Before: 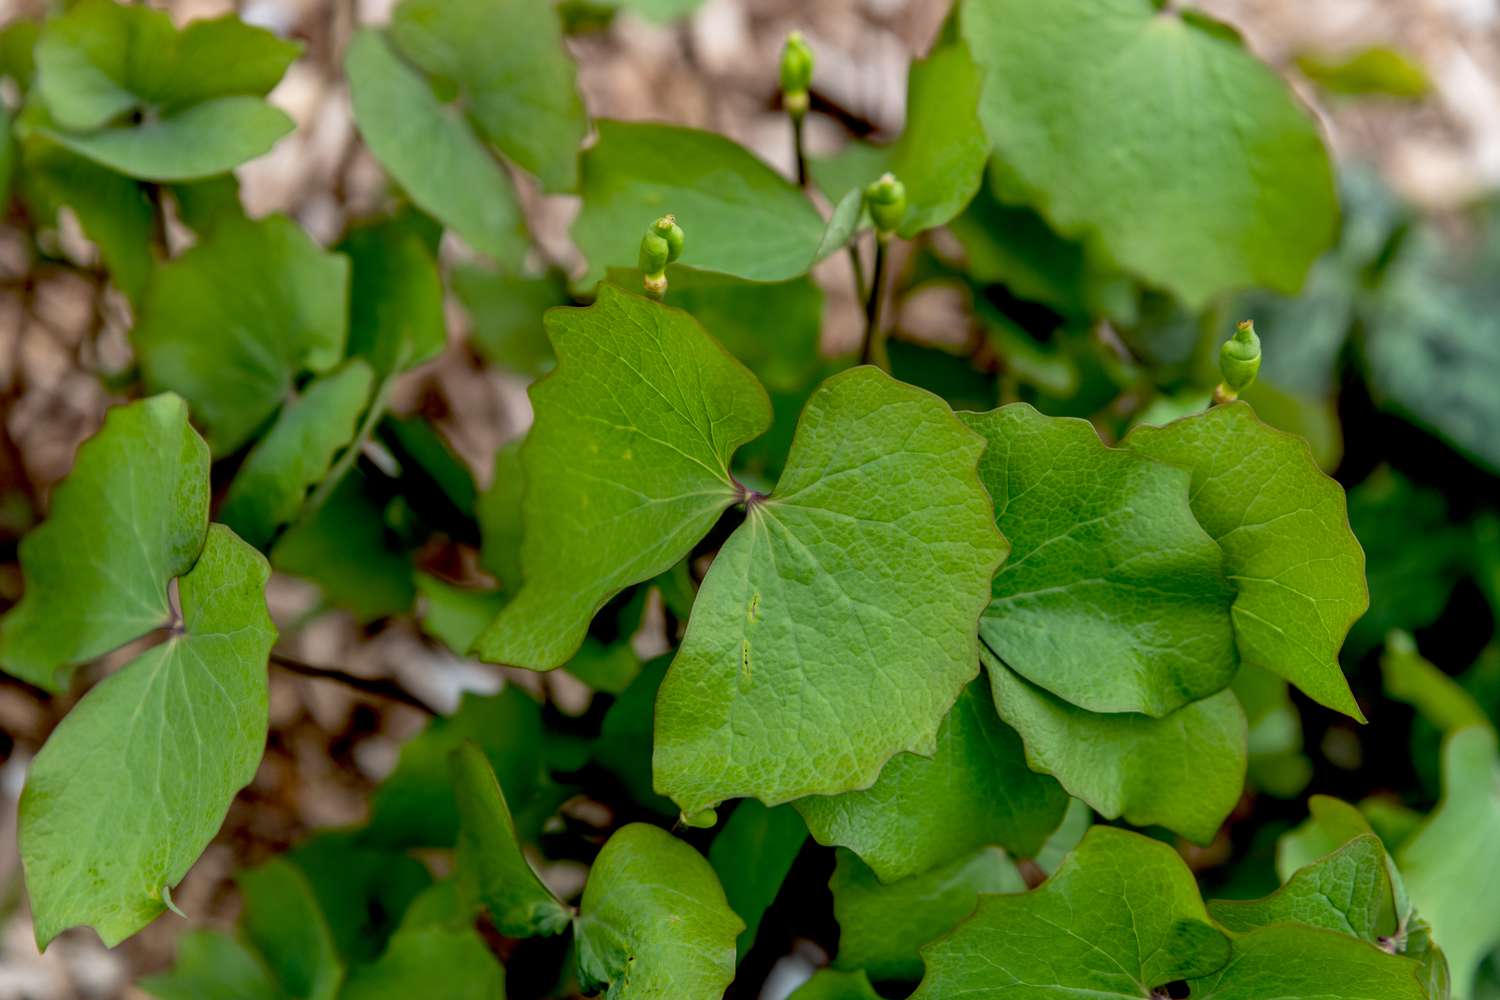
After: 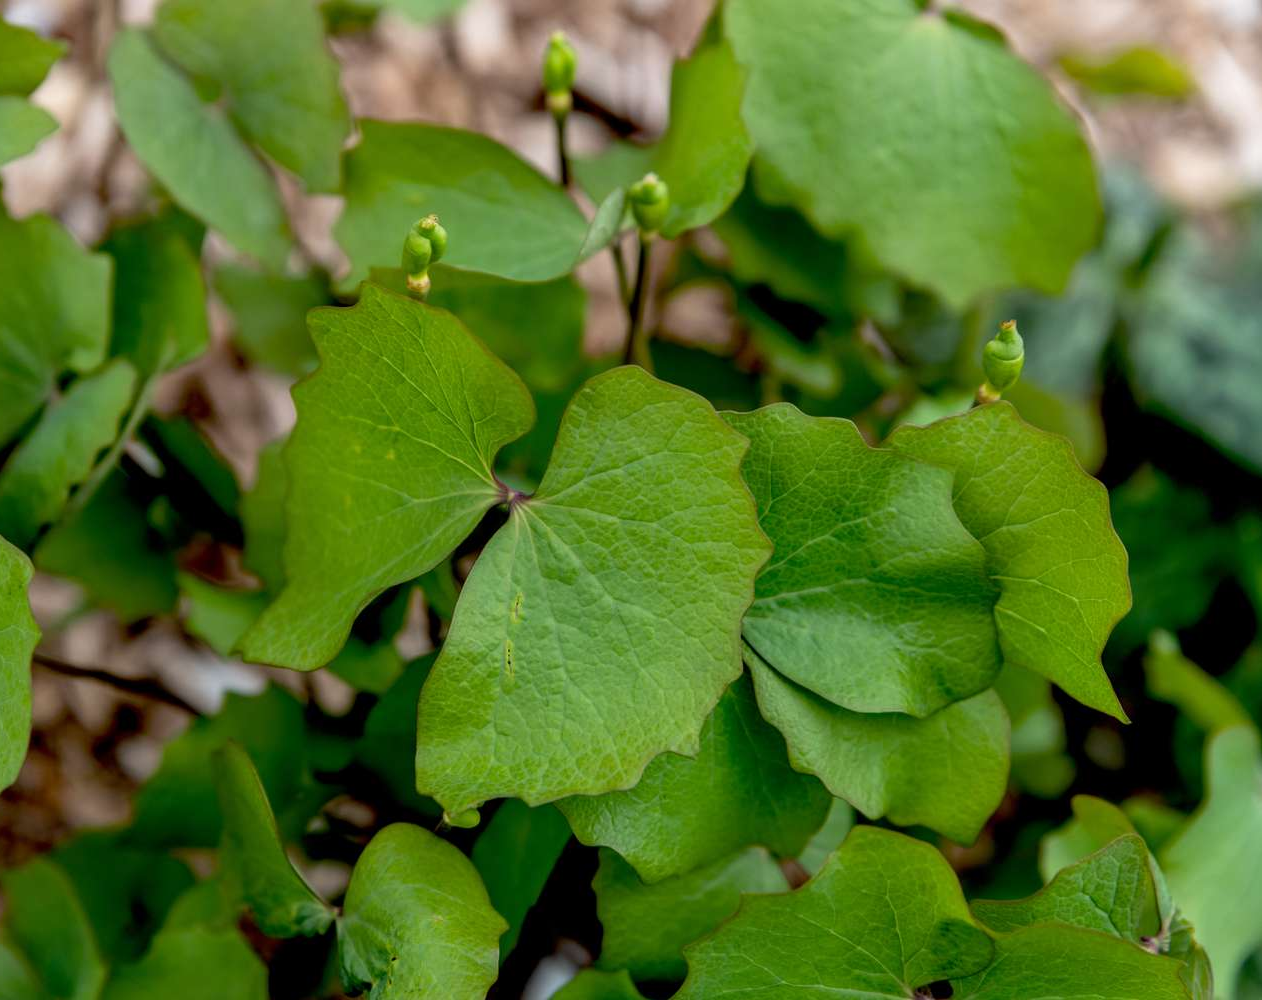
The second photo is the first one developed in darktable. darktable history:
crop: left 15.859%
